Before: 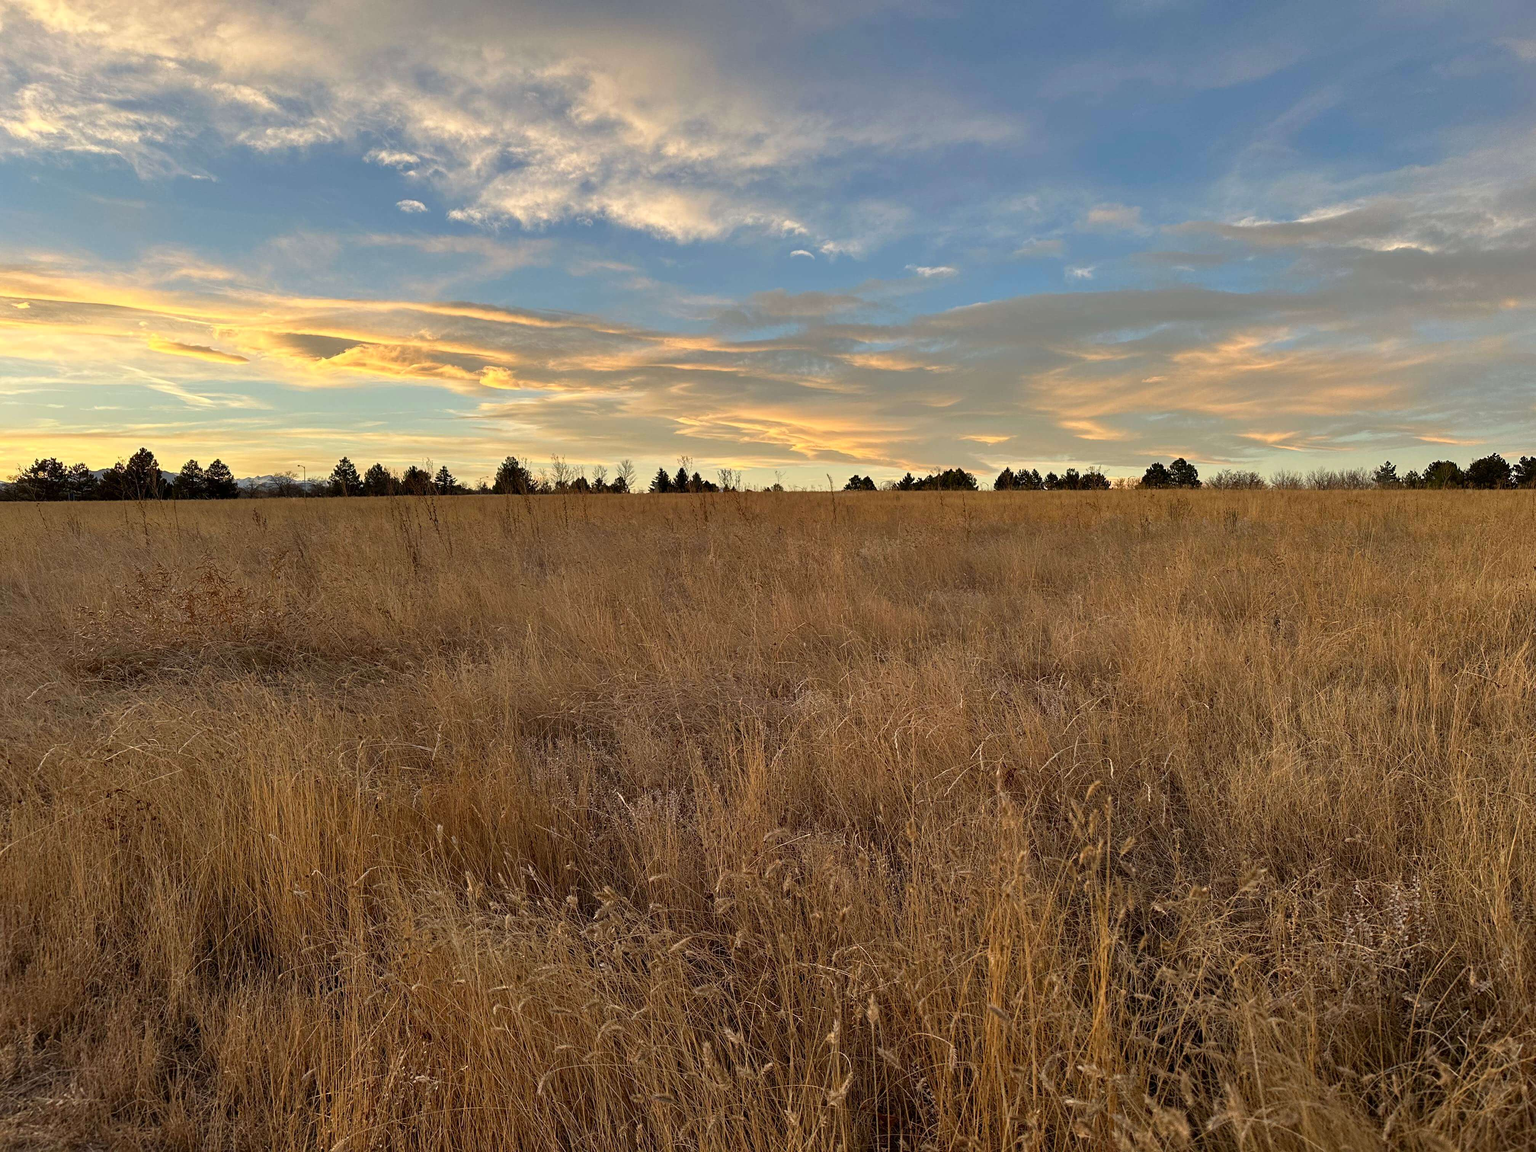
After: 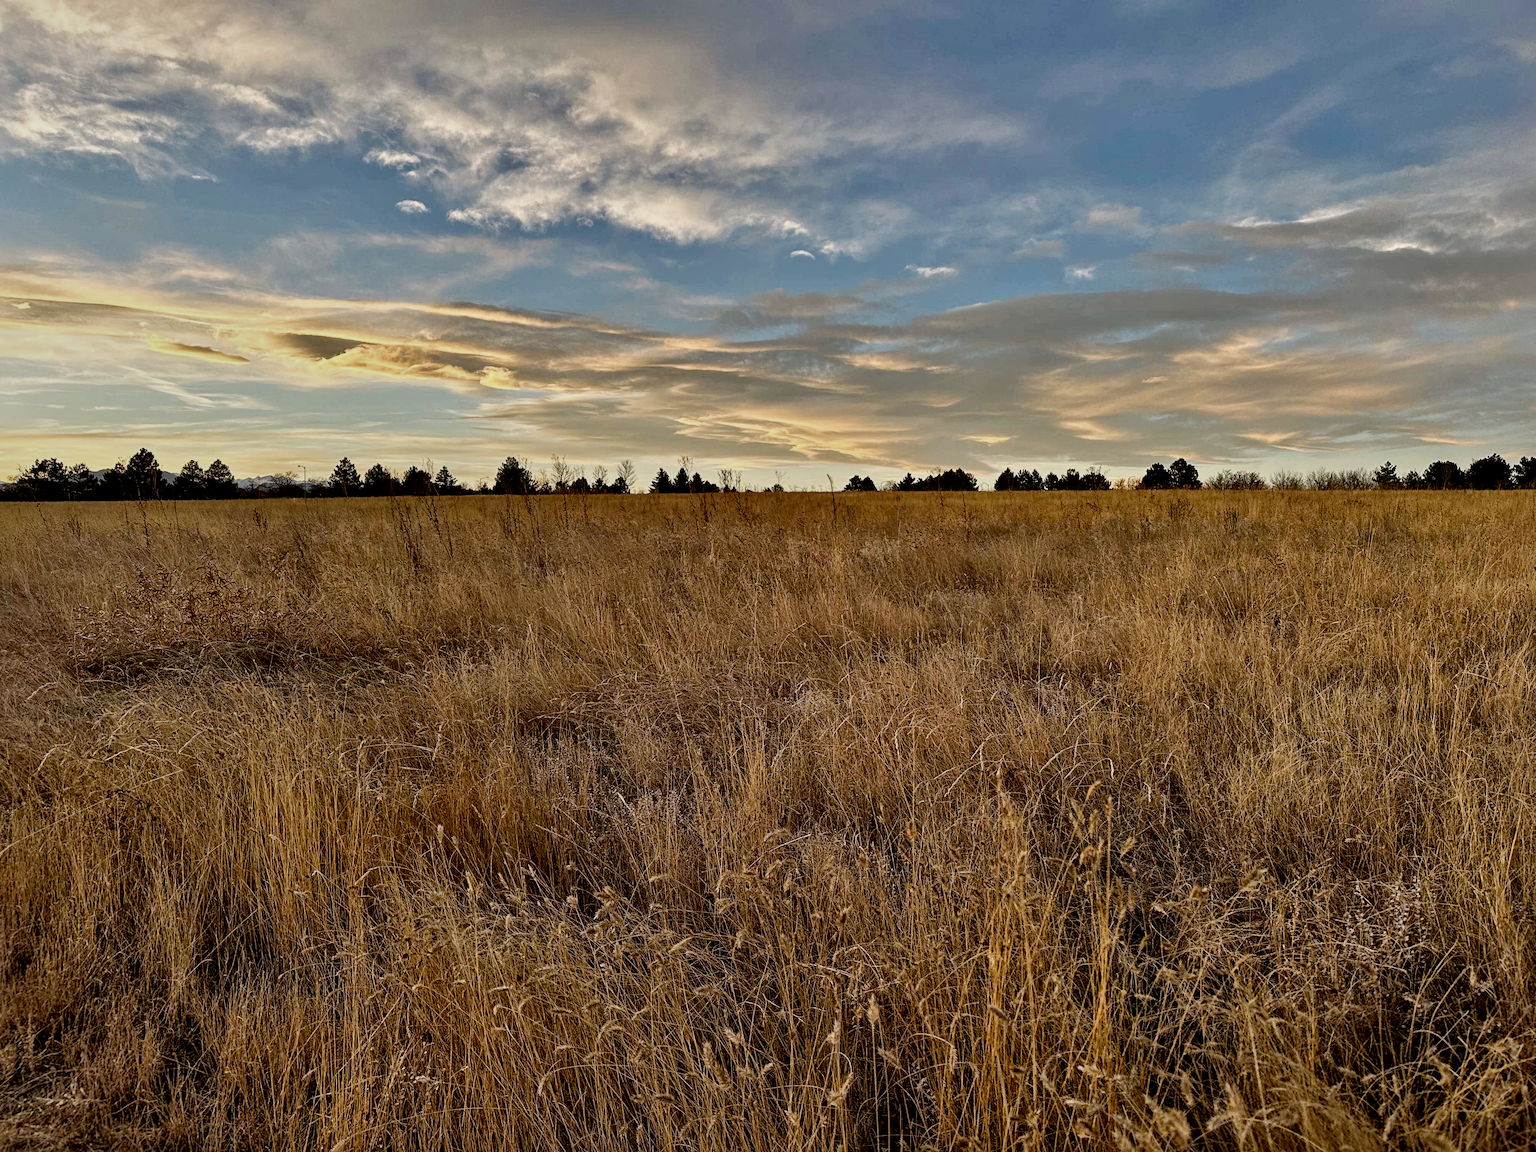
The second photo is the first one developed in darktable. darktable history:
local contrast: mode bilateral grid, contrast 70, coarseness 74, detail 181%, midtone range 0.2
exposure: black level correction 0.006, exposure -0.224 EV, compensate highlight preservation false
filmic rgb: black relative exposure -7.65 EV, white relative exposure 4.56 EV, threshold 5.95 EV, hardness 3.61, add noise in highlights 0.001, preserve chrominance no, color science v3 (2019), use custom middle-gray values true, iterations of high-quality reconstruction 0, contrast in highlights soft, enable highlight reconstruction true
